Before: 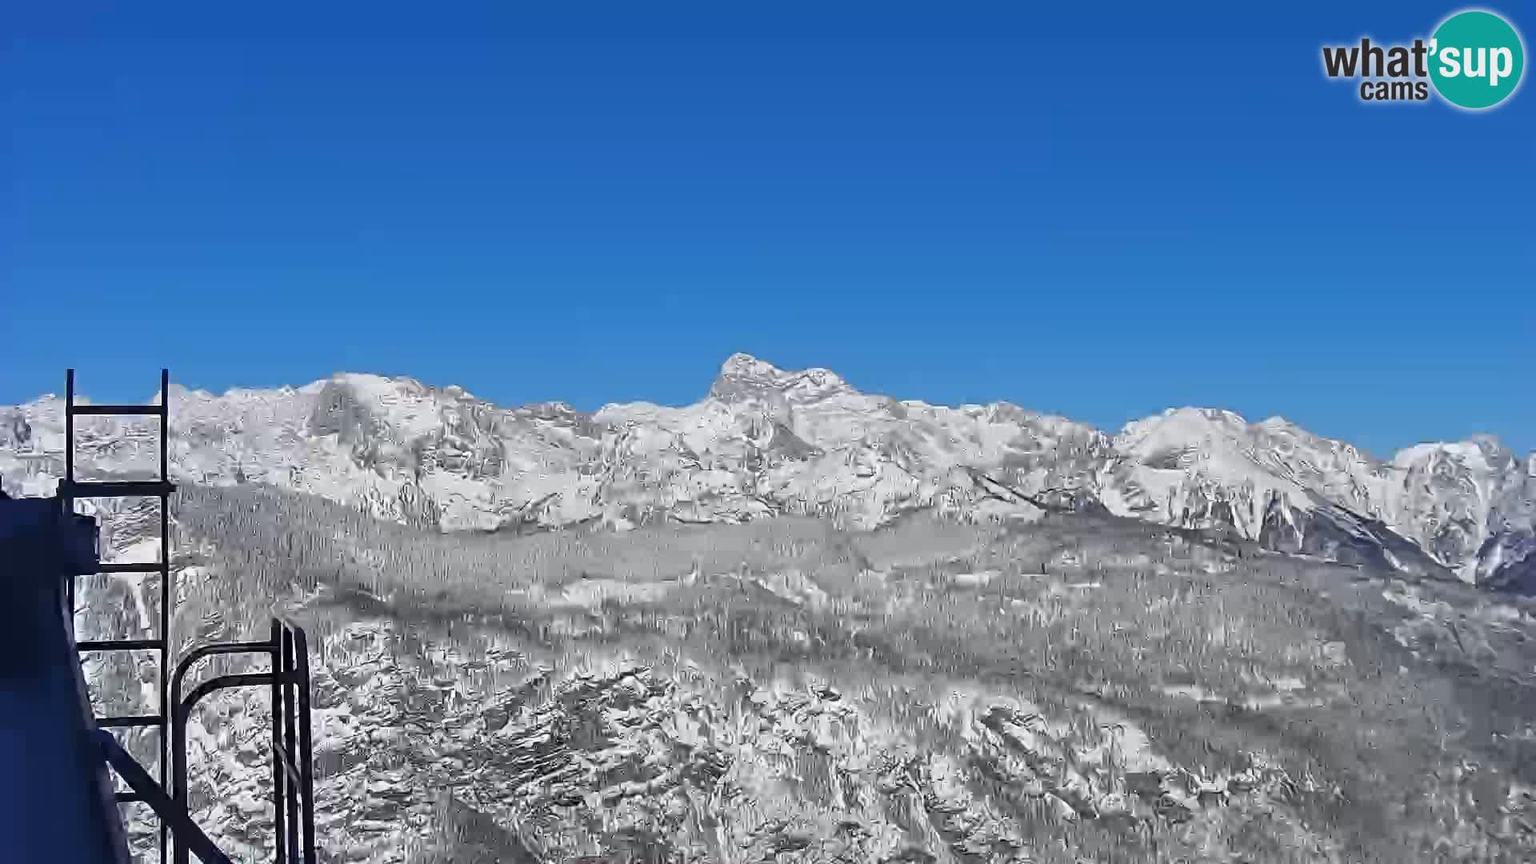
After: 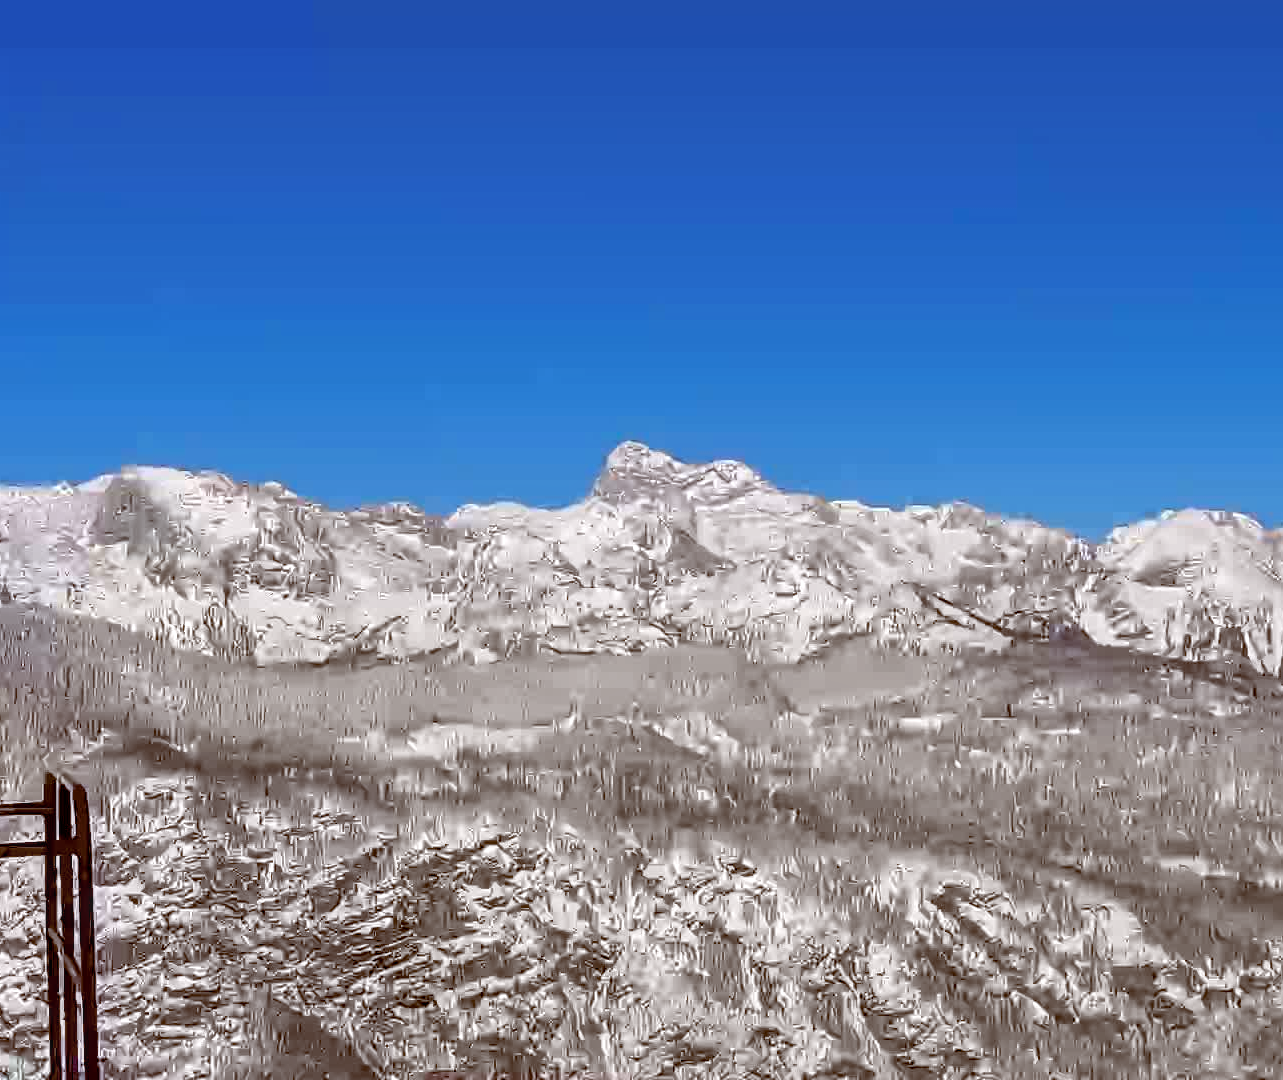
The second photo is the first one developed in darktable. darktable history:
local contrast: detail 130%
color balance rgb: shadows lift › chroma 0.795%, shadows lift › hue 110.06°, global offset › chroma 0.392%, global offset › hue 34.04°, perceptual saturation grading › global saturation 30.51%
crop: left 15.38%, right 17.751%
